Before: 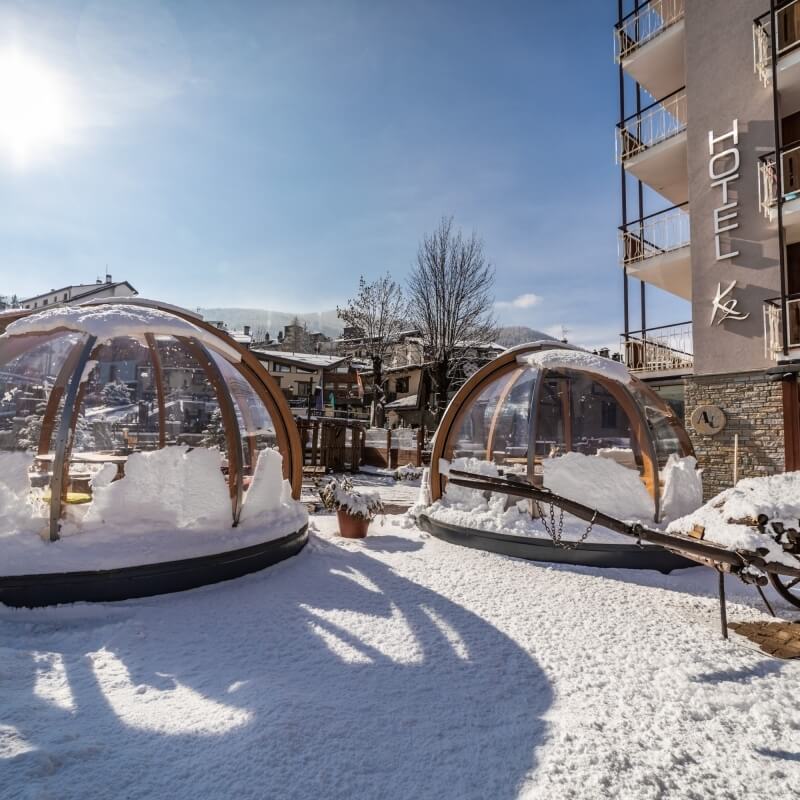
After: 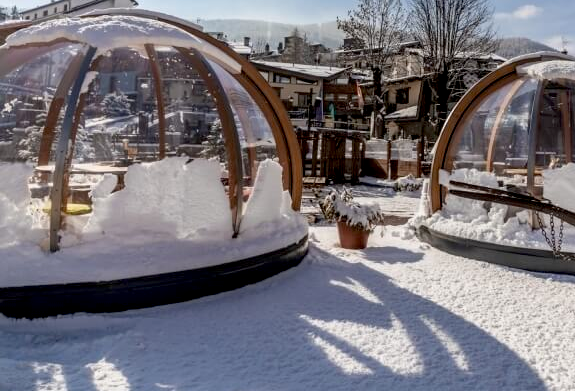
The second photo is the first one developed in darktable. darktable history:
crop: top 36.163%, right 28.101%, bottom 14.938%
exposure: black level correction 0.009, compensate highlight preservation false
